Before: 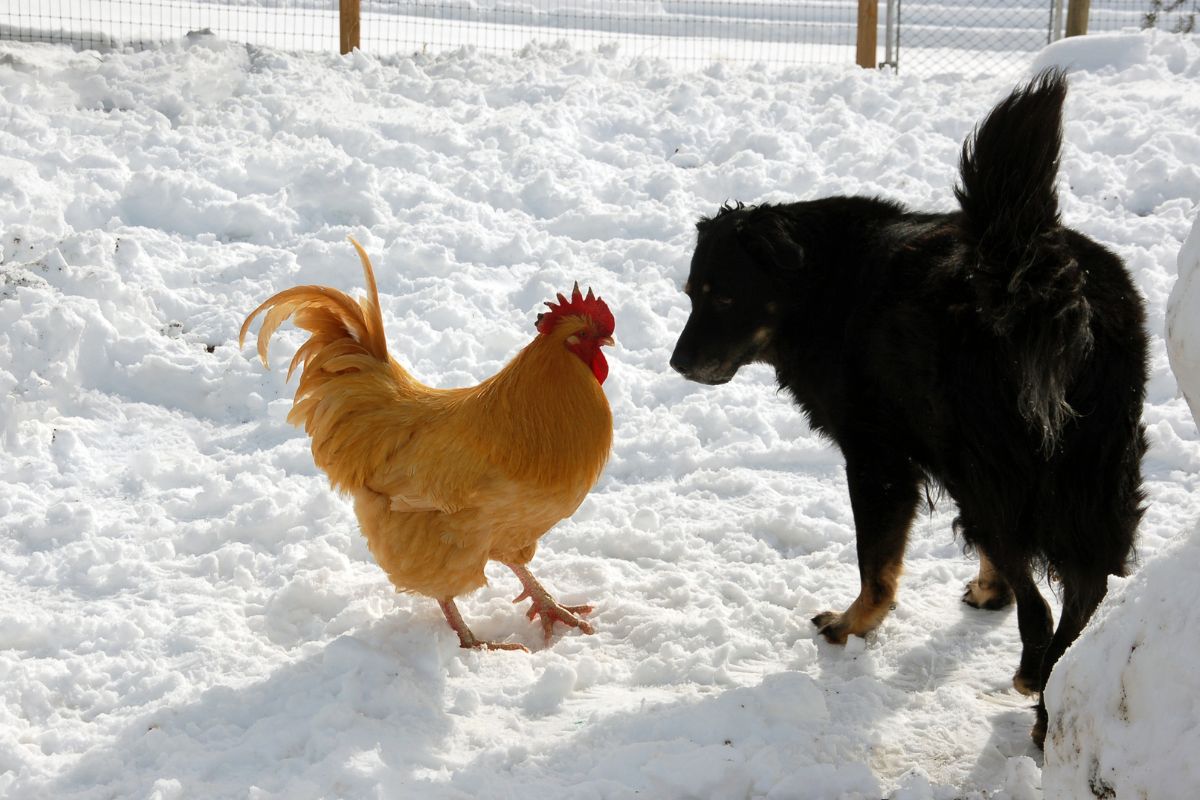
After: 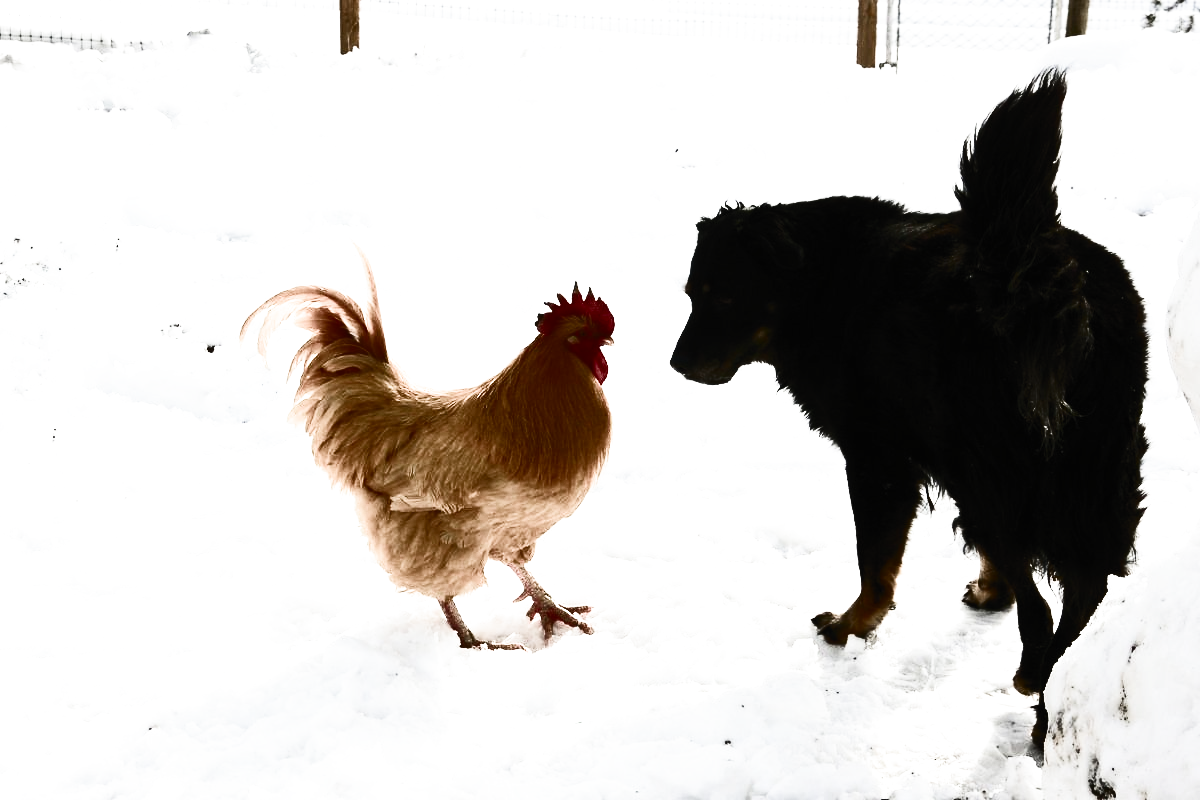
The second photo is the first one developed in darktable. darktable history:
filmic rgb: black relative exposure -9.11 EV, white relative exposure 2.3 EV, threshold 5.94 EV, hardness 7.43, color science v4 (2020), enable highlight reconstruction true
exposure: black level correction 0, exposure 0.697 EV, compensate highlight preservation false
tone curve: curves: ch0 [(0, 0) (0.765, 0.349) (1, 1)], color space Lab, independent channels, preserve colors none
contrast brightness saturation: contrast 0.434, brightness 0.558, saturation -0.206
